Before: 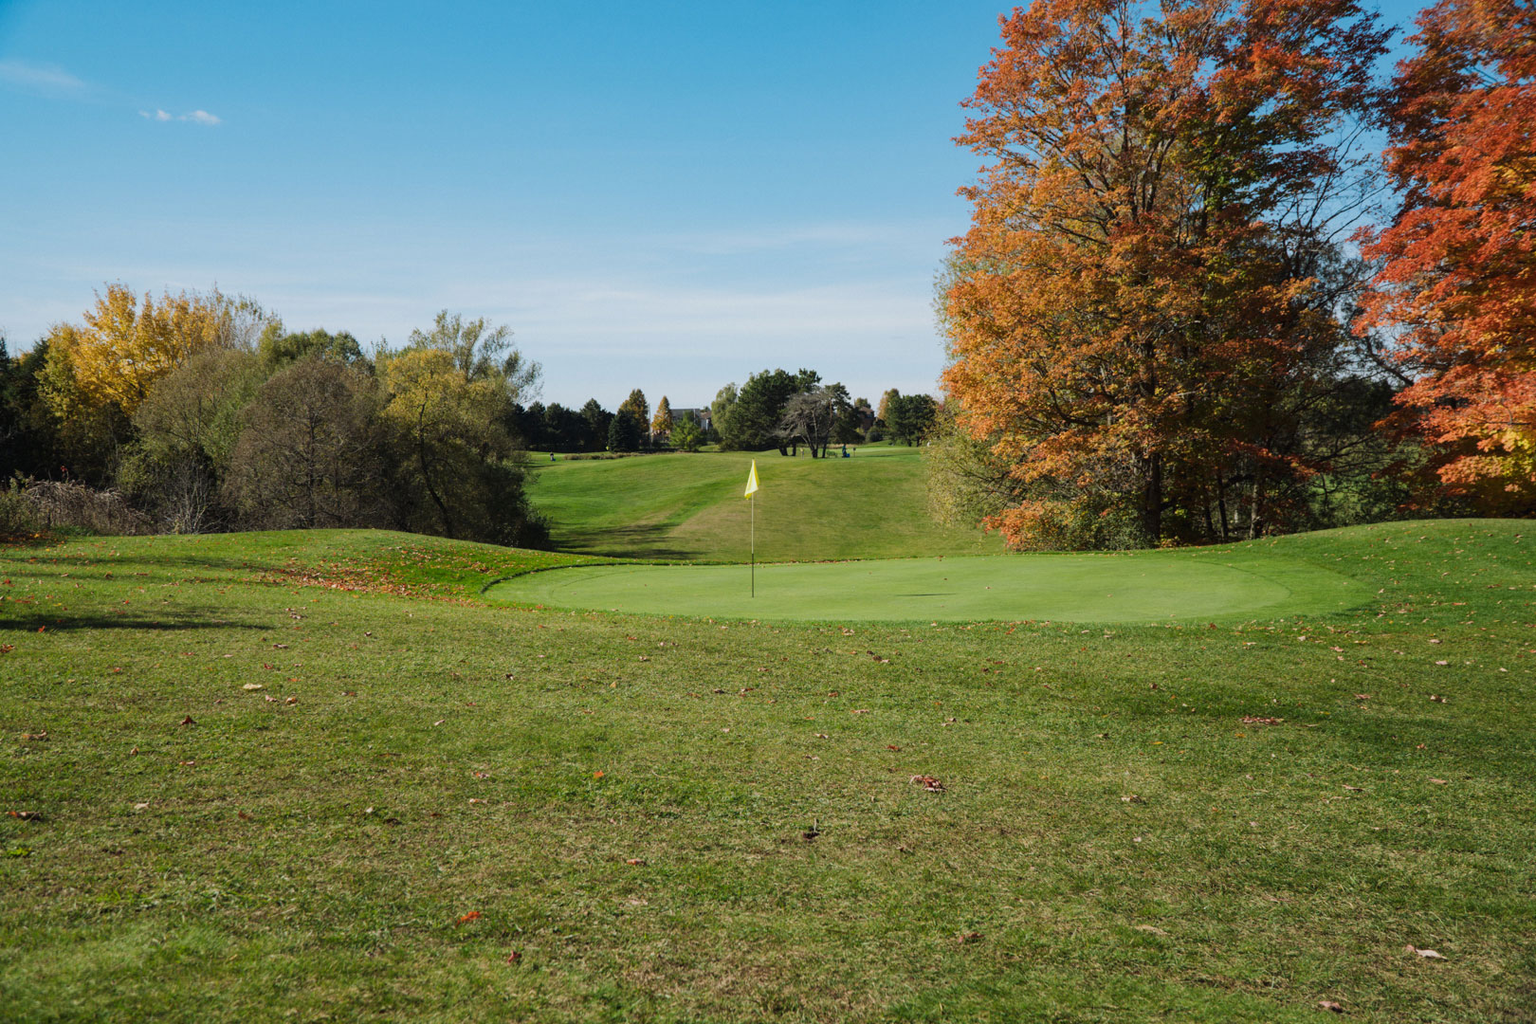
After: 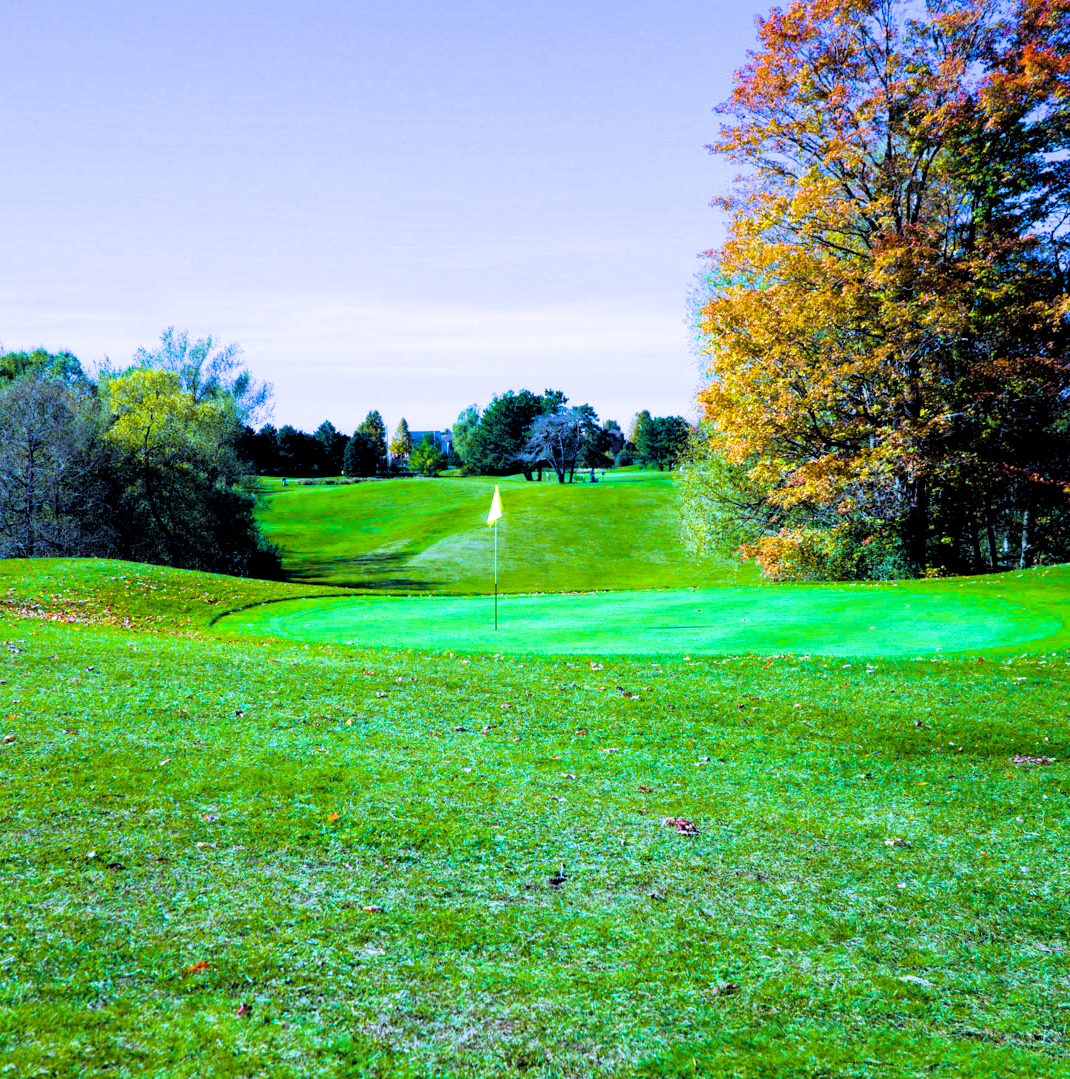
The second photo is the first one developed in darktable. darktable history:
crop and rotate: left 18.442%, right 15.508%
exposure: exposure 0.127 EV, compensate highlight preservation false
rgb levels: levels [[0.01, 0.419, 0.839], [0, 0.5, 1], [0, 0.5, 1]]
velvia: strength 15%
color balance rgb: linear chroma grading › global chroma 25%, perceptual saturation grading › global saturation 40%, perceptual brilliance grading › global brilliance 30%, global vibrance 40%
filmic rgb: black relative exposure -4.93 EV, white relative exposure 2.84 EV, hardness 3.72
white balance: red 0.766, blue 1.537
